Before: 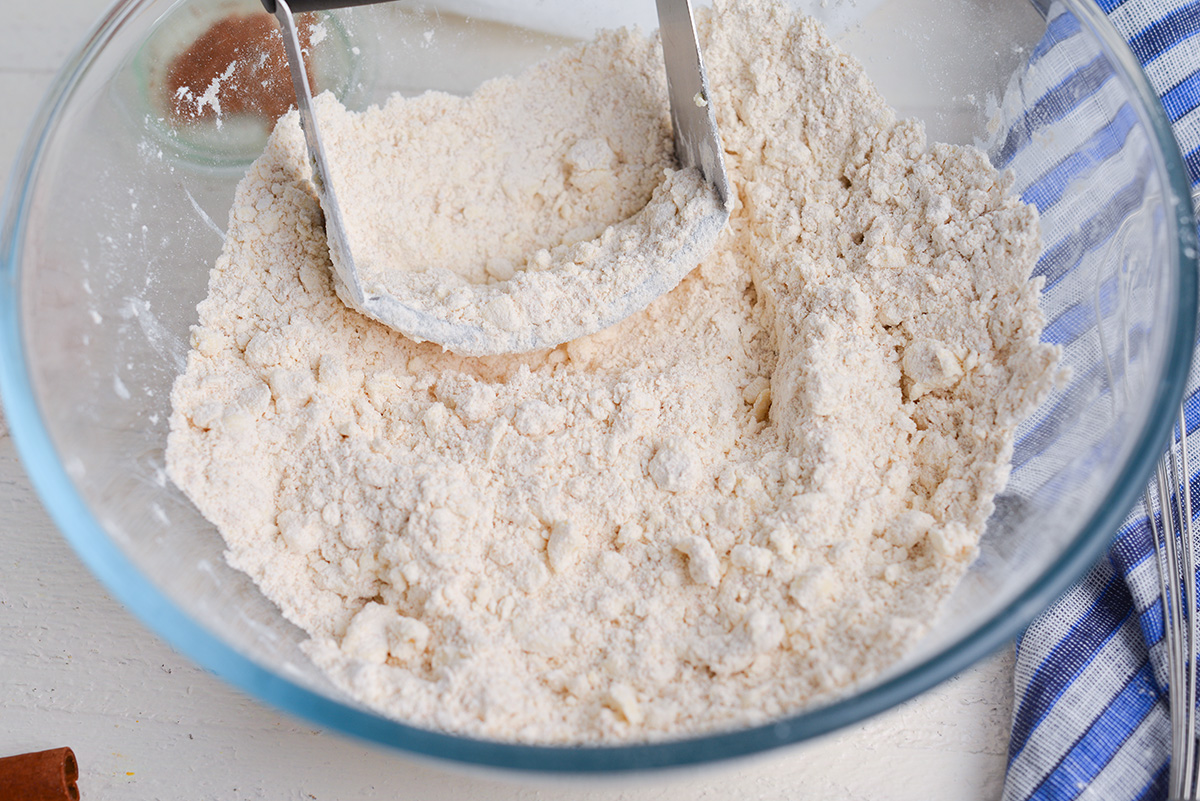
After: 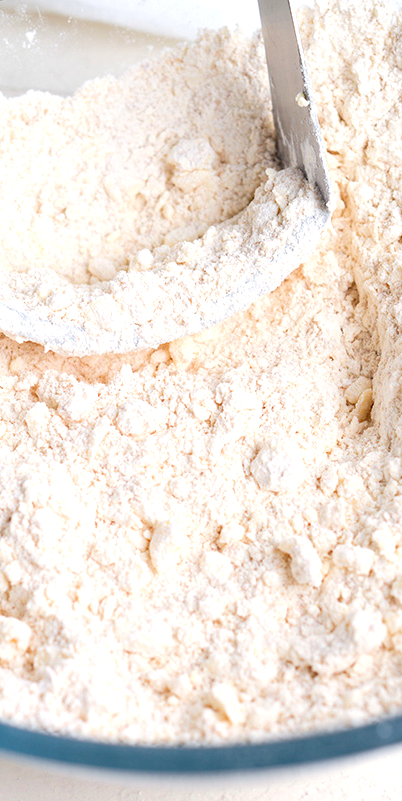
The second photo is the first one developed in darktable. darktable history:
crop: left 33.203%, right 33.272%
exposure: exposure 0.601 EV, compensate highlight preservation false
